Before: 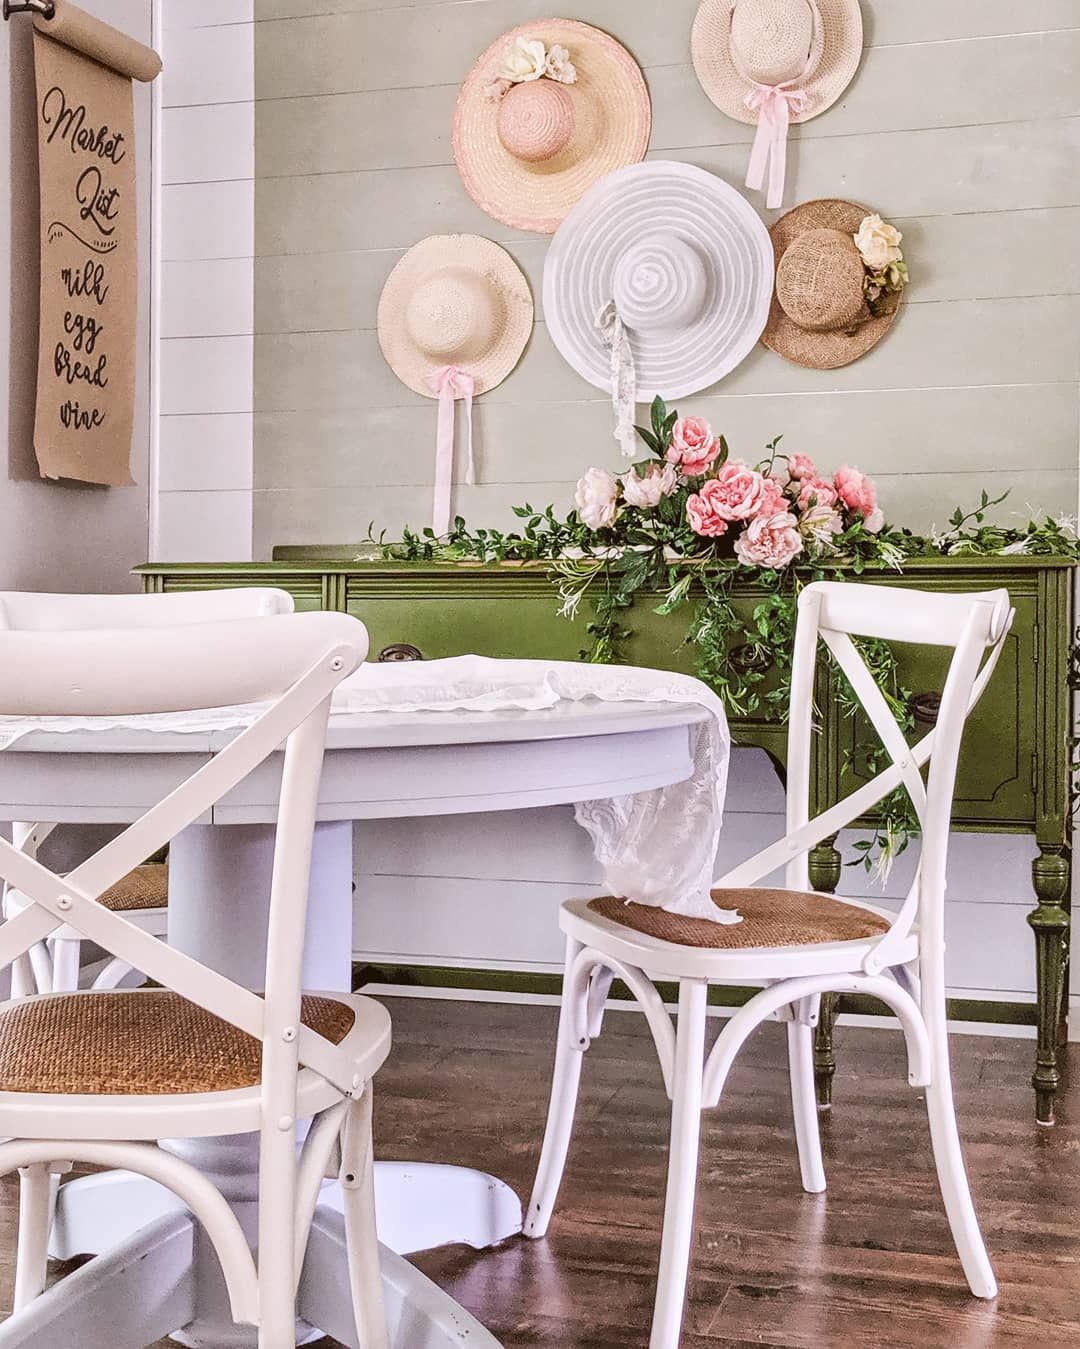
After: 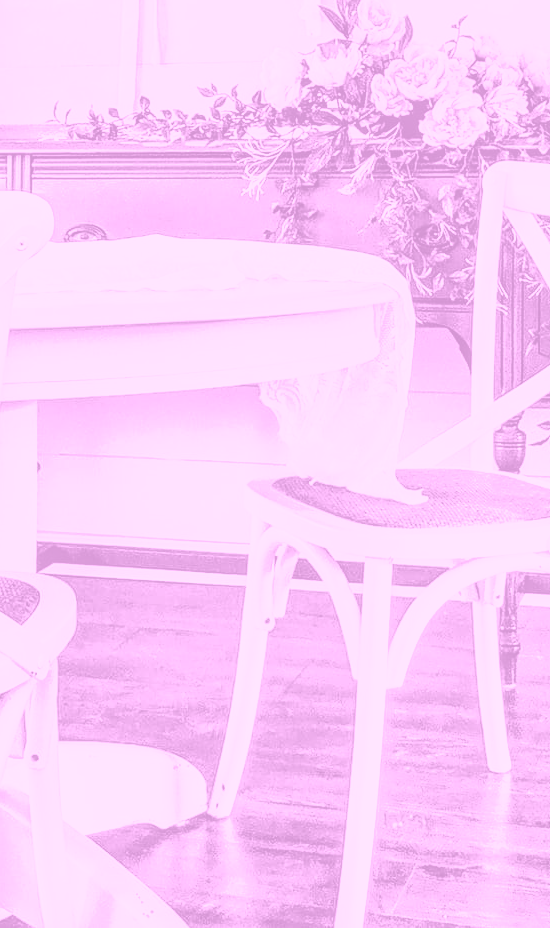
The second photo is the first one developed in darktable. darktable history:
white balance: red 1.045, blue 0.932
crop and rotate: left 29.237%, top 31.152%, right 19.807%
tone curve: curves: ch0 [(0, 0.039) (0.194, 0.159) (0.469, 0.544) (0.693, 0.77) (0.751, 0.871) (1, 1)]; ch1 [(0, 0) (0.508, 0.506) (0.547, 0.563) (0.592, 0.631) (0.715, 0.706) (1, 1)]; ch2 [(0, 0) (0.243, 0.175) (0.362, 0.301) (0.492, 0.515) (0.544, 0.557) (0.595, 0.612) (0.631, 0.641) (1, 1)], color space Lab, independent channels, preserve colors none
color balance rgb: perceptual saturation grading › global saturation 20%, global vibrance 20%
exposure: black level correction 0.001, exposure 0.3 EV, compensate highlight preservation false
local contrast: on, module defaults
velvia: strength 74%
colorize: hue 331.2°, saturation 75%, source mix 30.28%, lightness 70.52%, version 1
